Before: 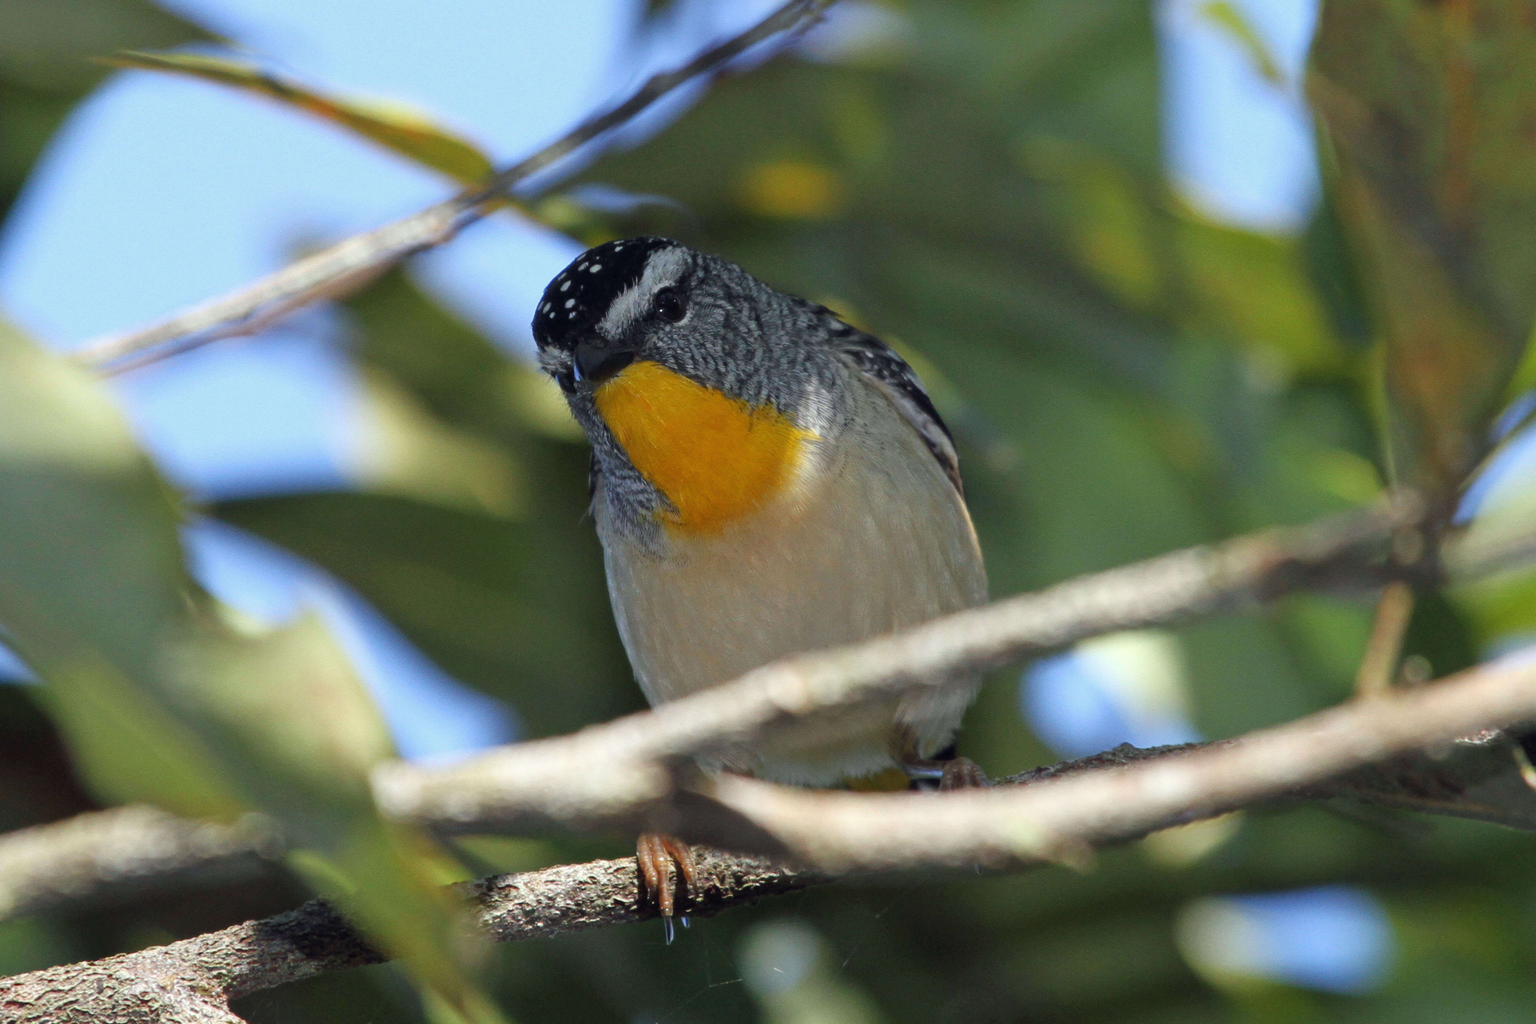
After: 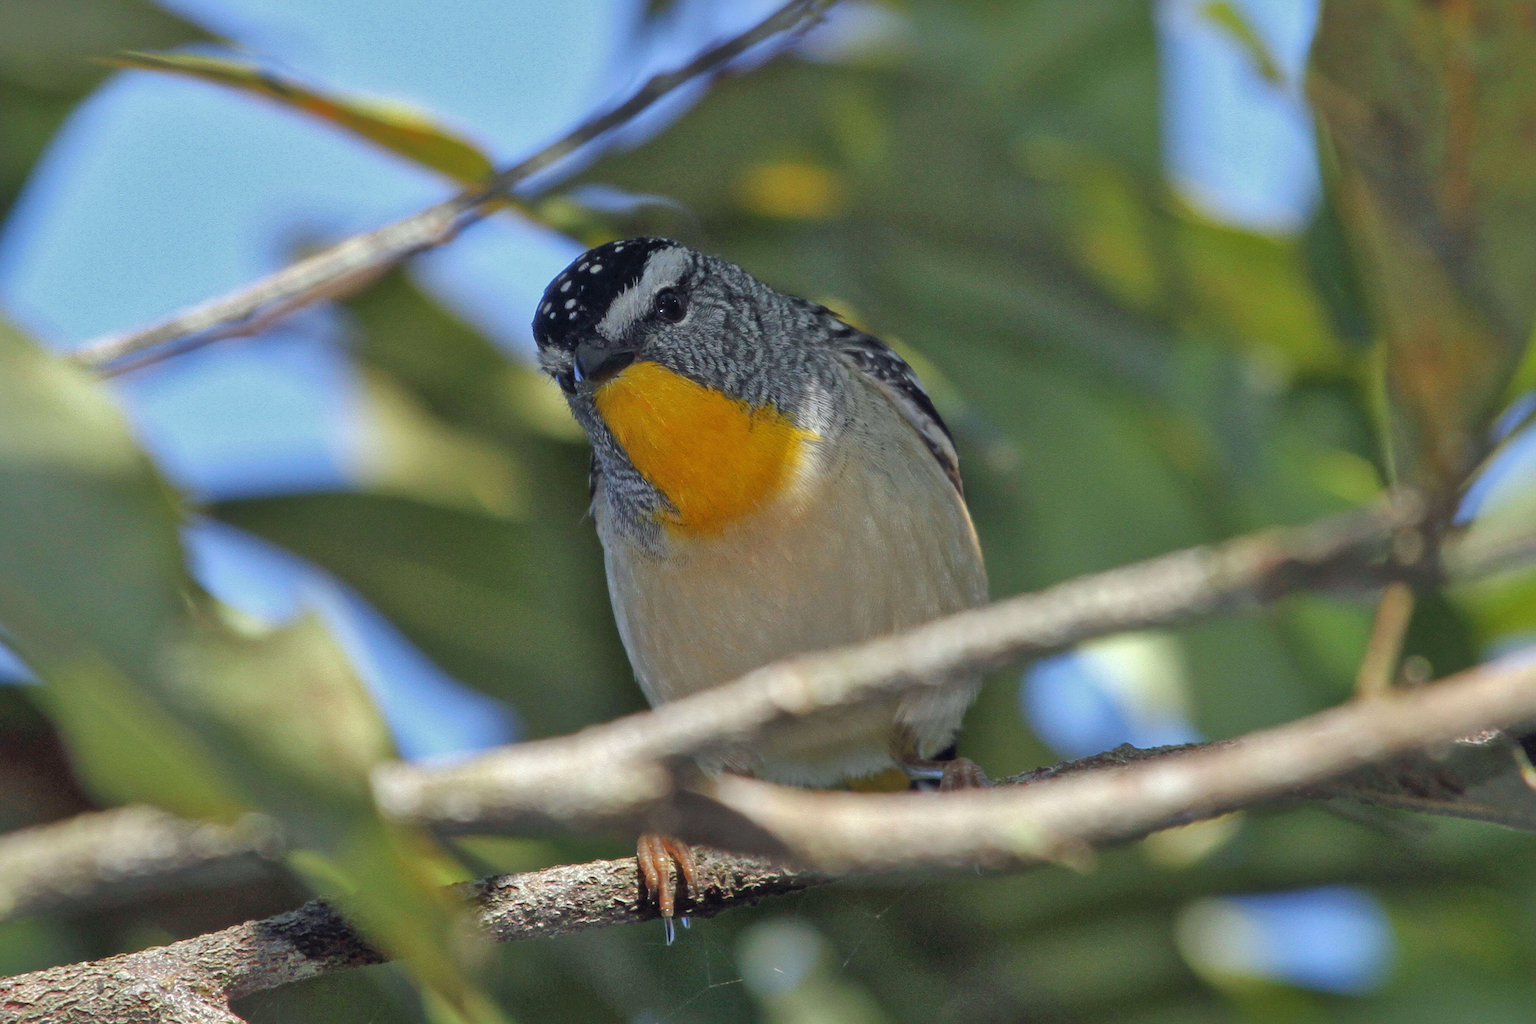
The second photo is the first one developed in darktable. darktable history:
sharpen: on, module defaults
shadows and highlights: shadows 59.47, highlights -59.71
